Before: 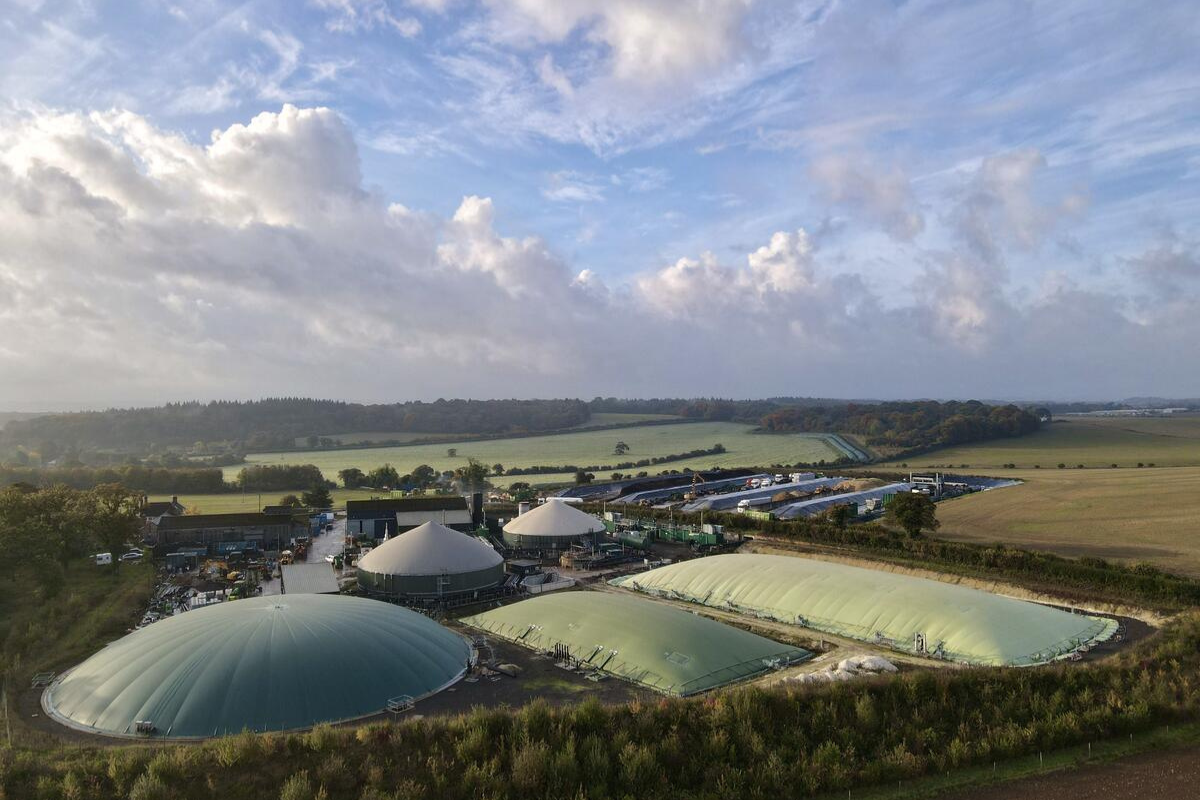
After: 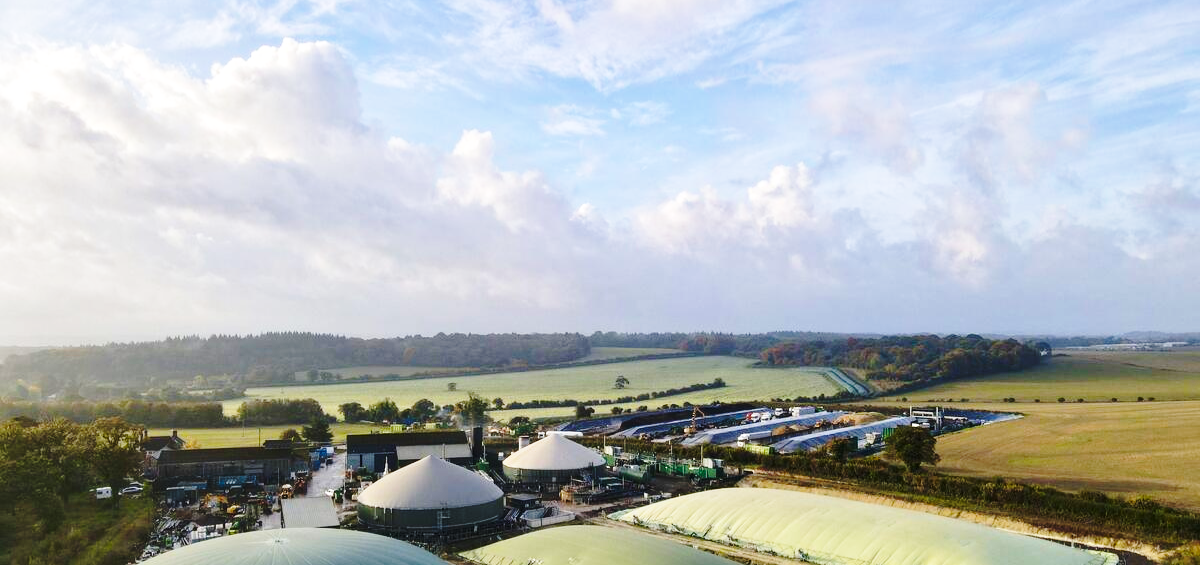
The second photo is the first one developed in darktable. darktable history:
crop and rotate: top 8.293%, bottom 20.996%
color balance rgb: linear chroma grading › global chroma 6.48%, perceptual saturation grading › global saturation 12.96%, global vibrance 6.02%
color balance: on, module defaults
base curve: curves: ch0 [(0, 0) (0.036, 0.037) (0.121, 0.228) (0.46, 0.76) (0.859, 0.983) (1, 1)], preserve colors none
